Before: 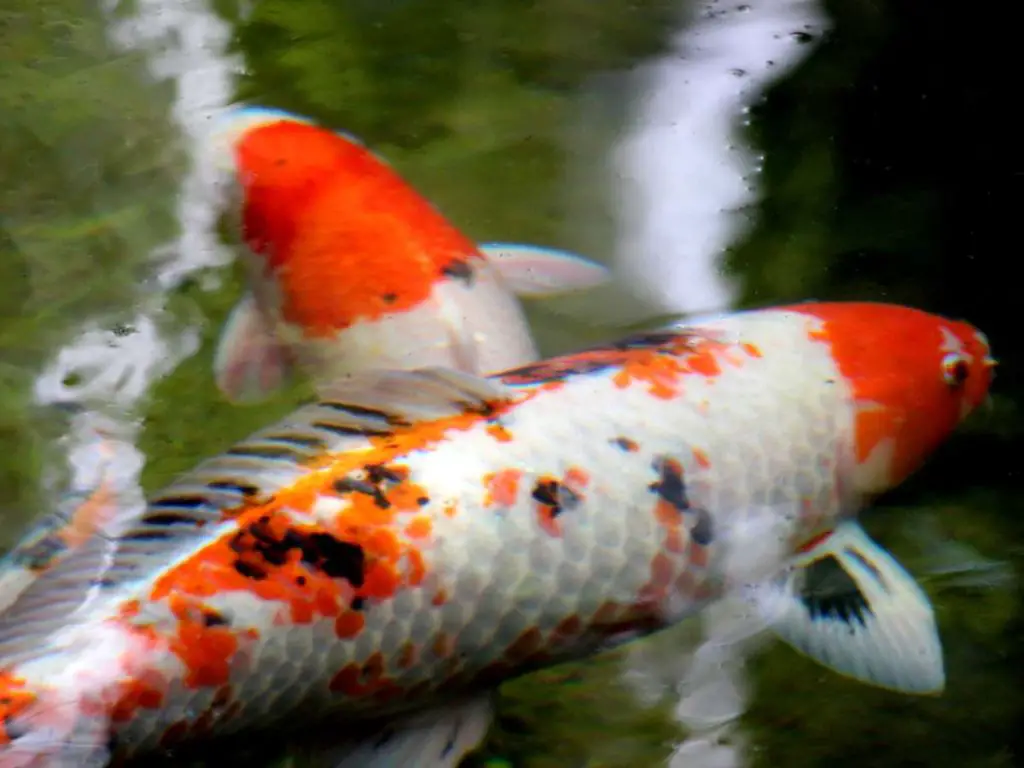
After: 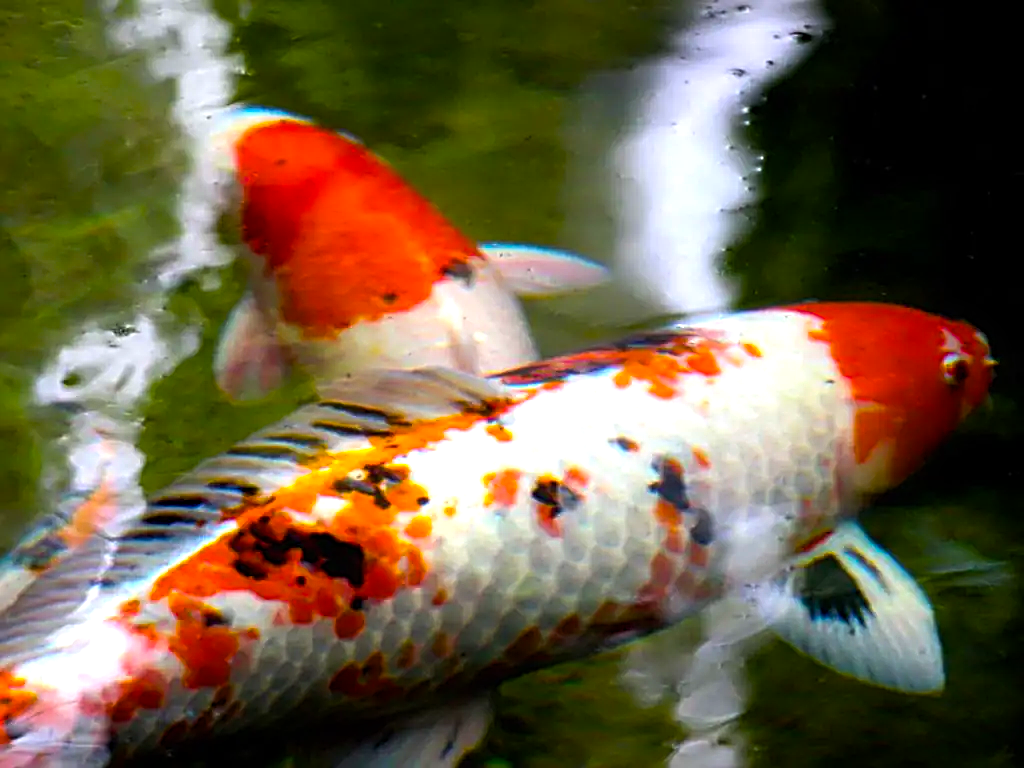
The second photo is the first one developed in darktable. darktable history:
color balance rgb: linear chroma grading › global chroma 9%, perceptual saturation grading › global saturation 36%, perceptual brilliance grading › global brilliance 15%, perceptual brilliance grading › shadows -35%, global vibrance 15%
contrast equalizer: y [[0.5, 0.5, 0.472, 0.5, 0.5, 0.5], [0.5 ×6], [0.5 ×6], [0 ×6], [0 ×6]]
sharpen: radius 2.543, amount 0.636
